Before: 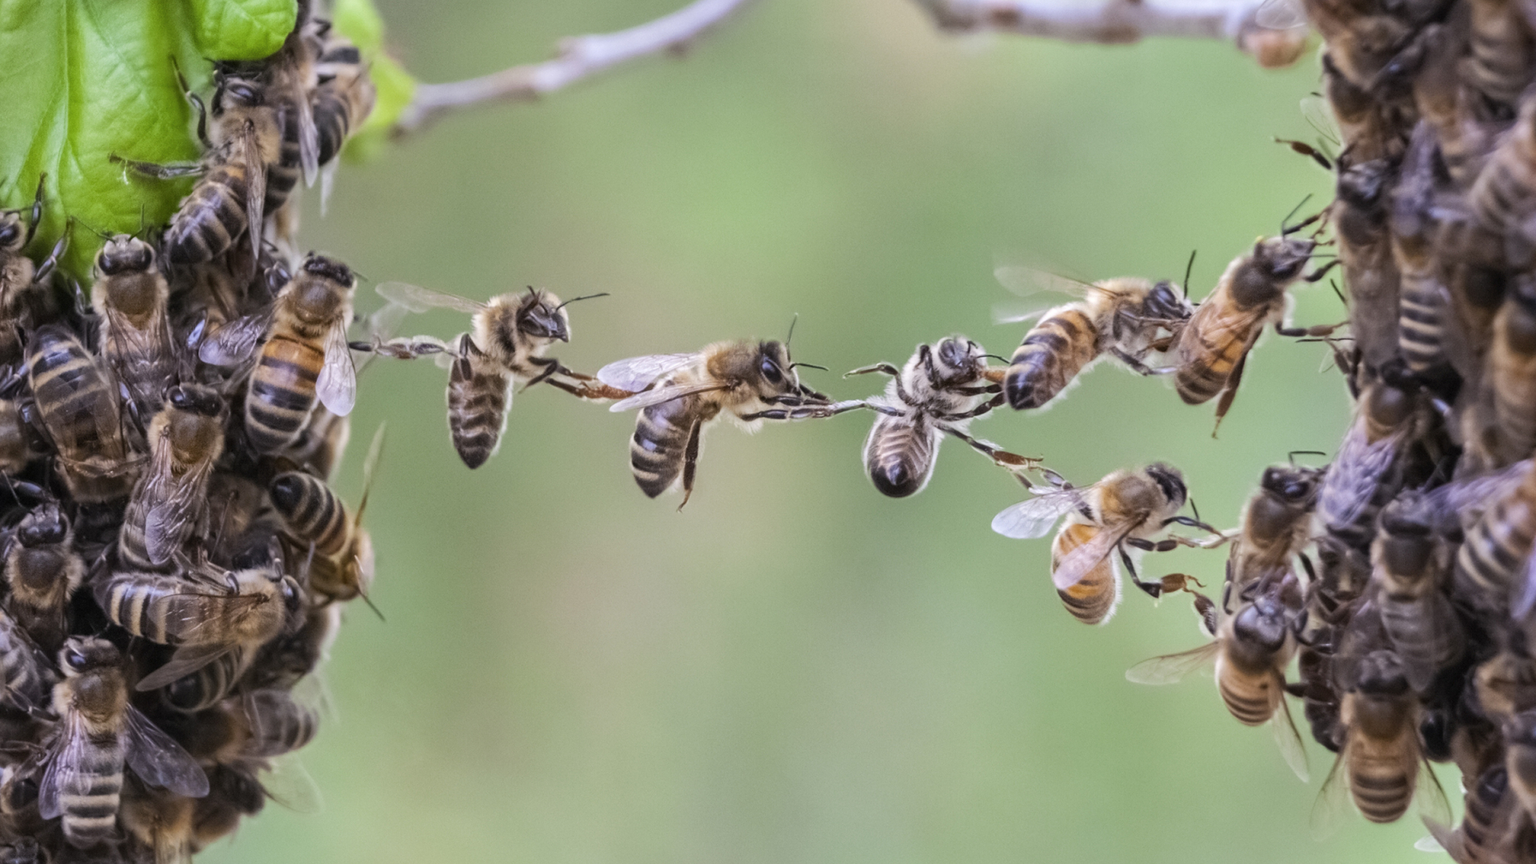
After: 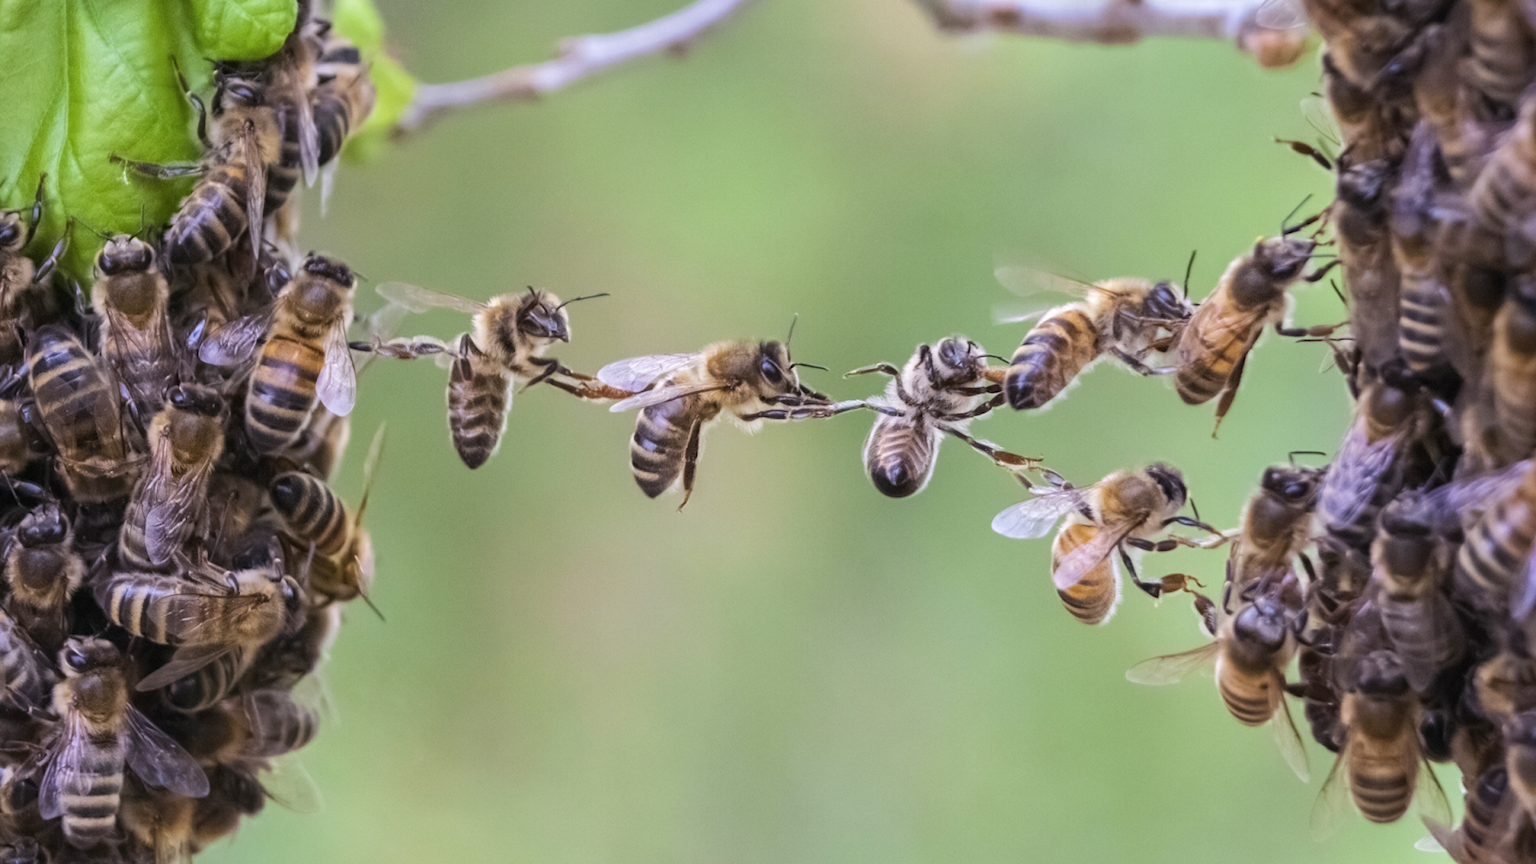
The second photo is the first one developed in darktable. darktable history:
velvia: on, module defaults
white balance: emerald 1
